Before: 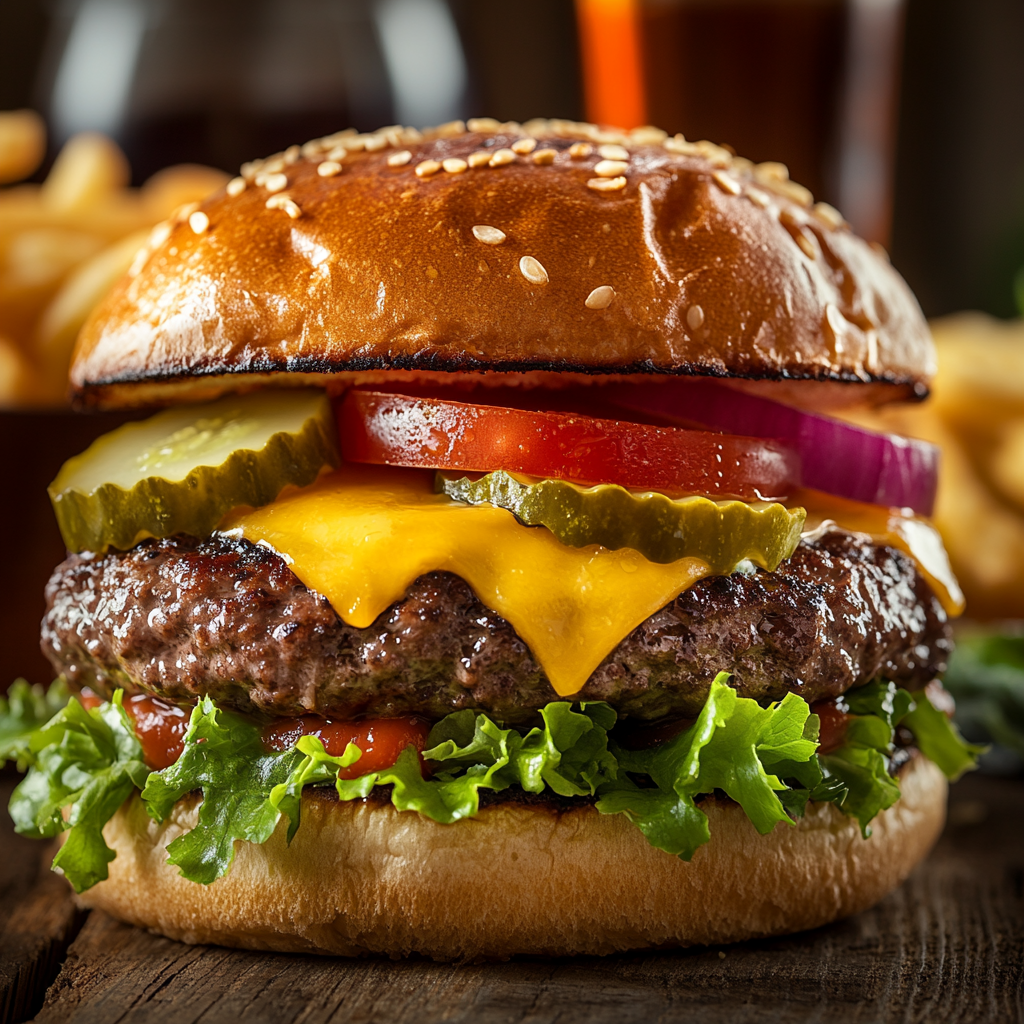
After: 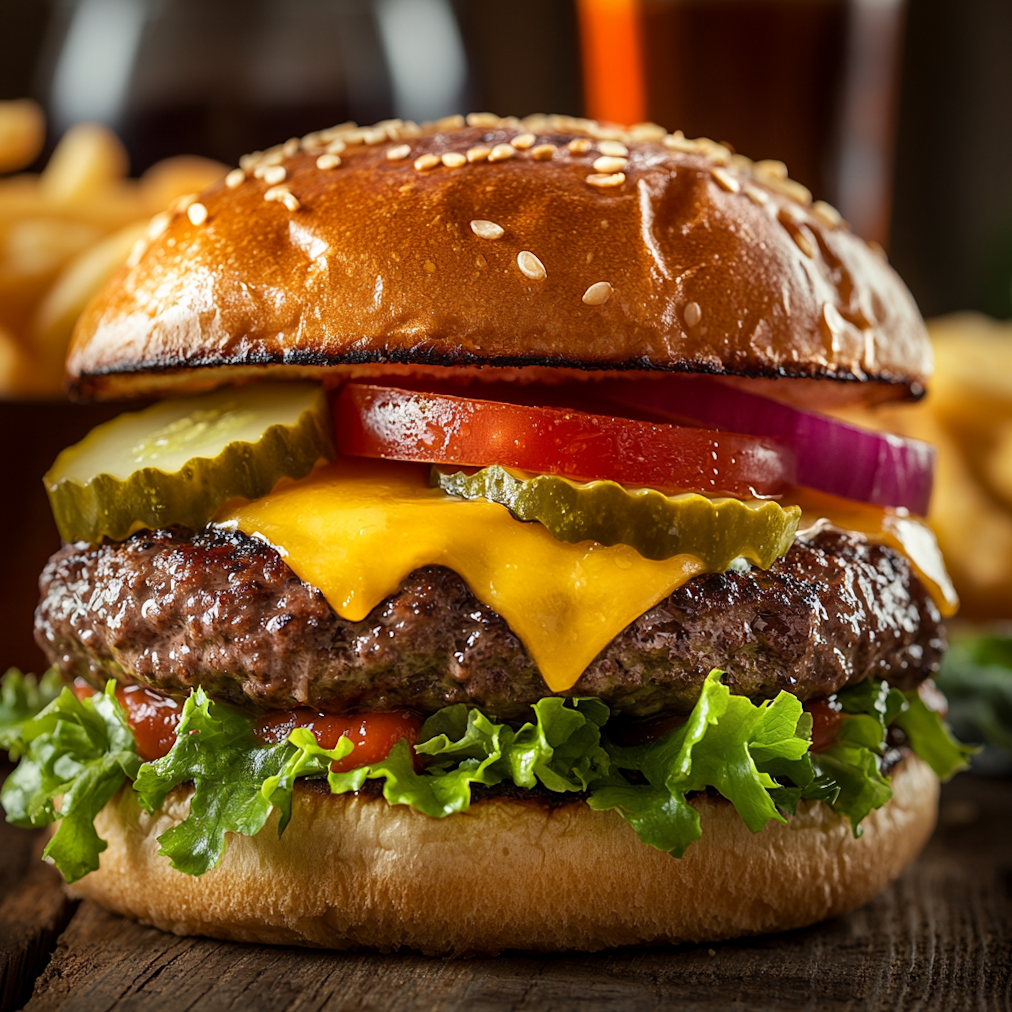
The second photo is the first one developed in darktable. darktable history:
crop and rotate: angle -0.654°
